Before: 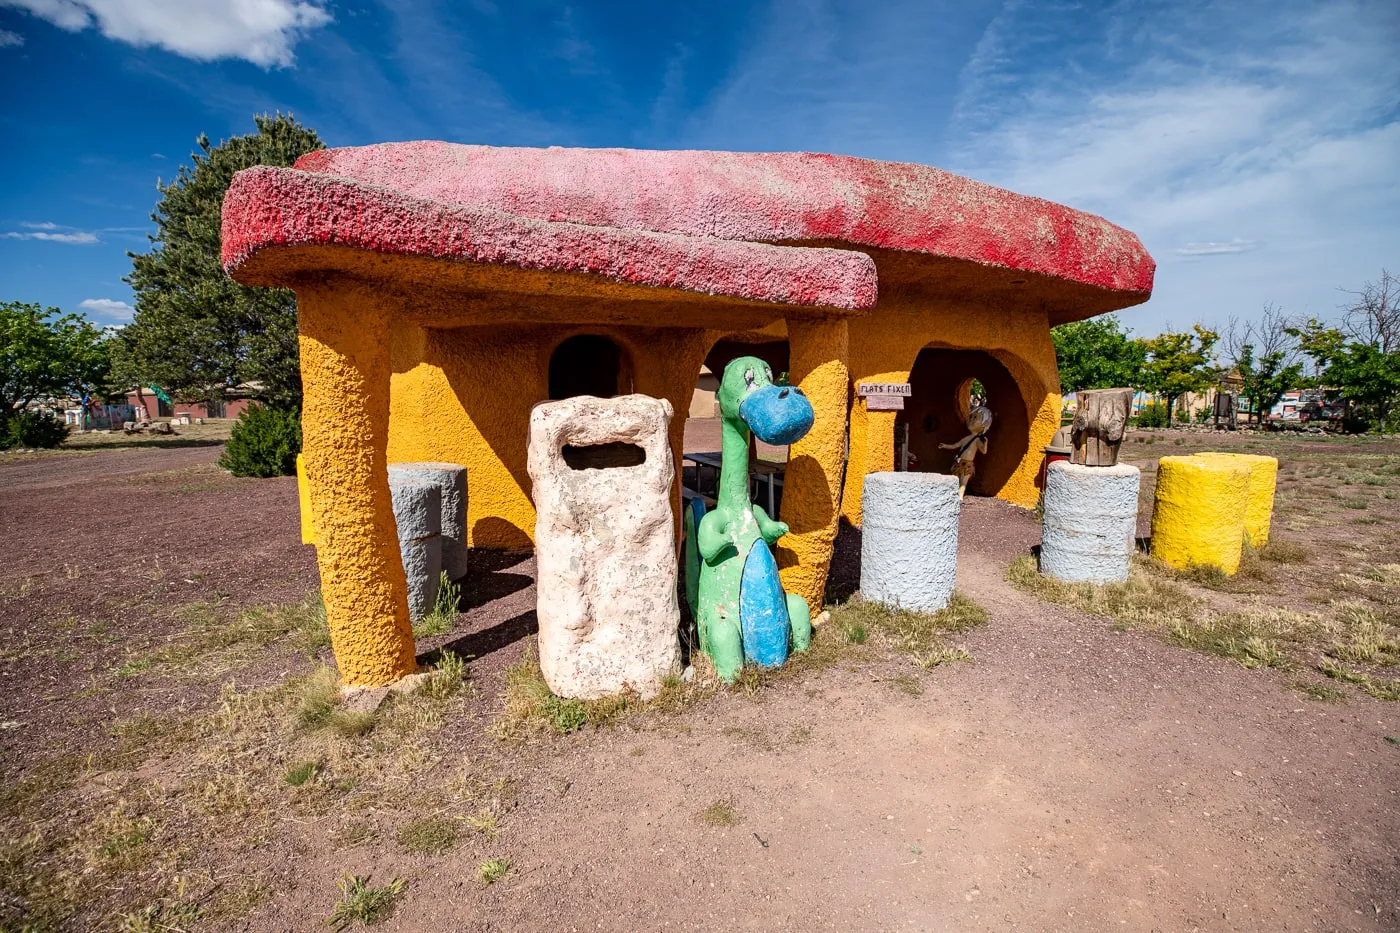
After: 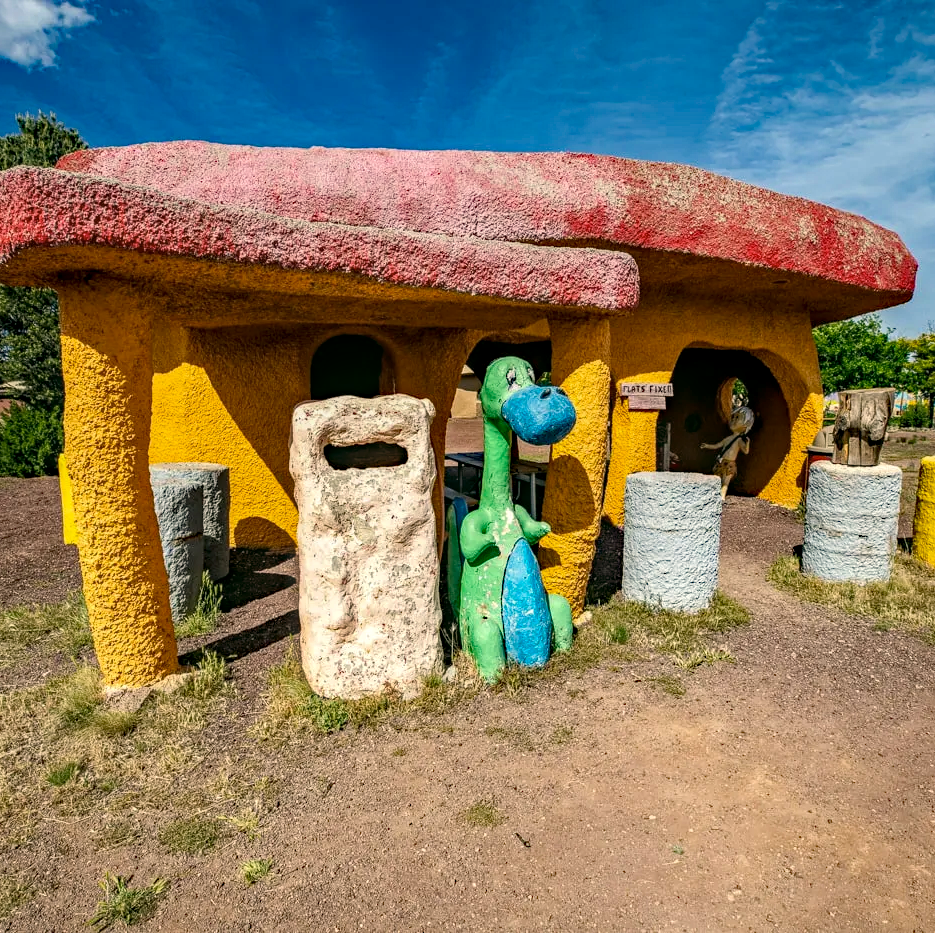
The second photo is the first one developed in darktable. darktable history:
haze removal: strength 0.509, distance 0.427, adaptive false
local contrast: on, module defaults
crop: left 17.042%, right 16.17%
color correction: highlights a* -0.47, highlights b* 9.16, shadows a* -9.36, shadows b* 1.51
